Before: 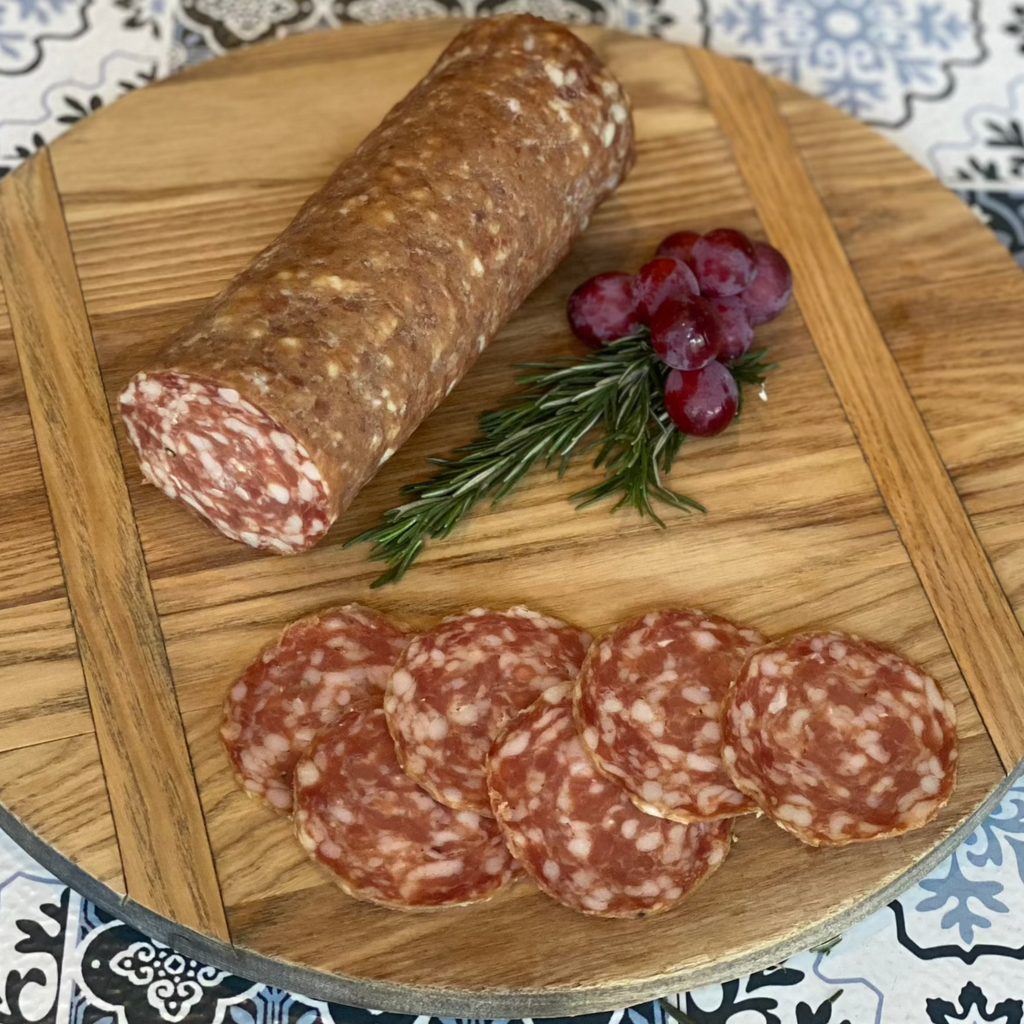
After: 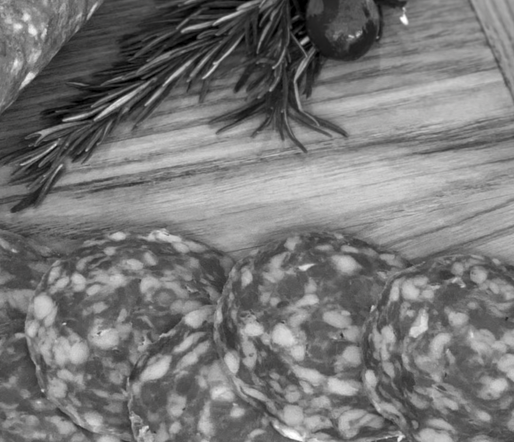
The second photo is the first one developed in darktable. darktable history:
shadows and highlights: shadows 11.96, white point adjustment 1.27, soften with gaussian
crop: left 35.067%, top 36.762%, right 14.721%, bottom 20.047%
contrast brightness saturation: saturation -0.994
local contrast: highlights 106%, shadows 100%, detail 119%, midtone range 0.2
